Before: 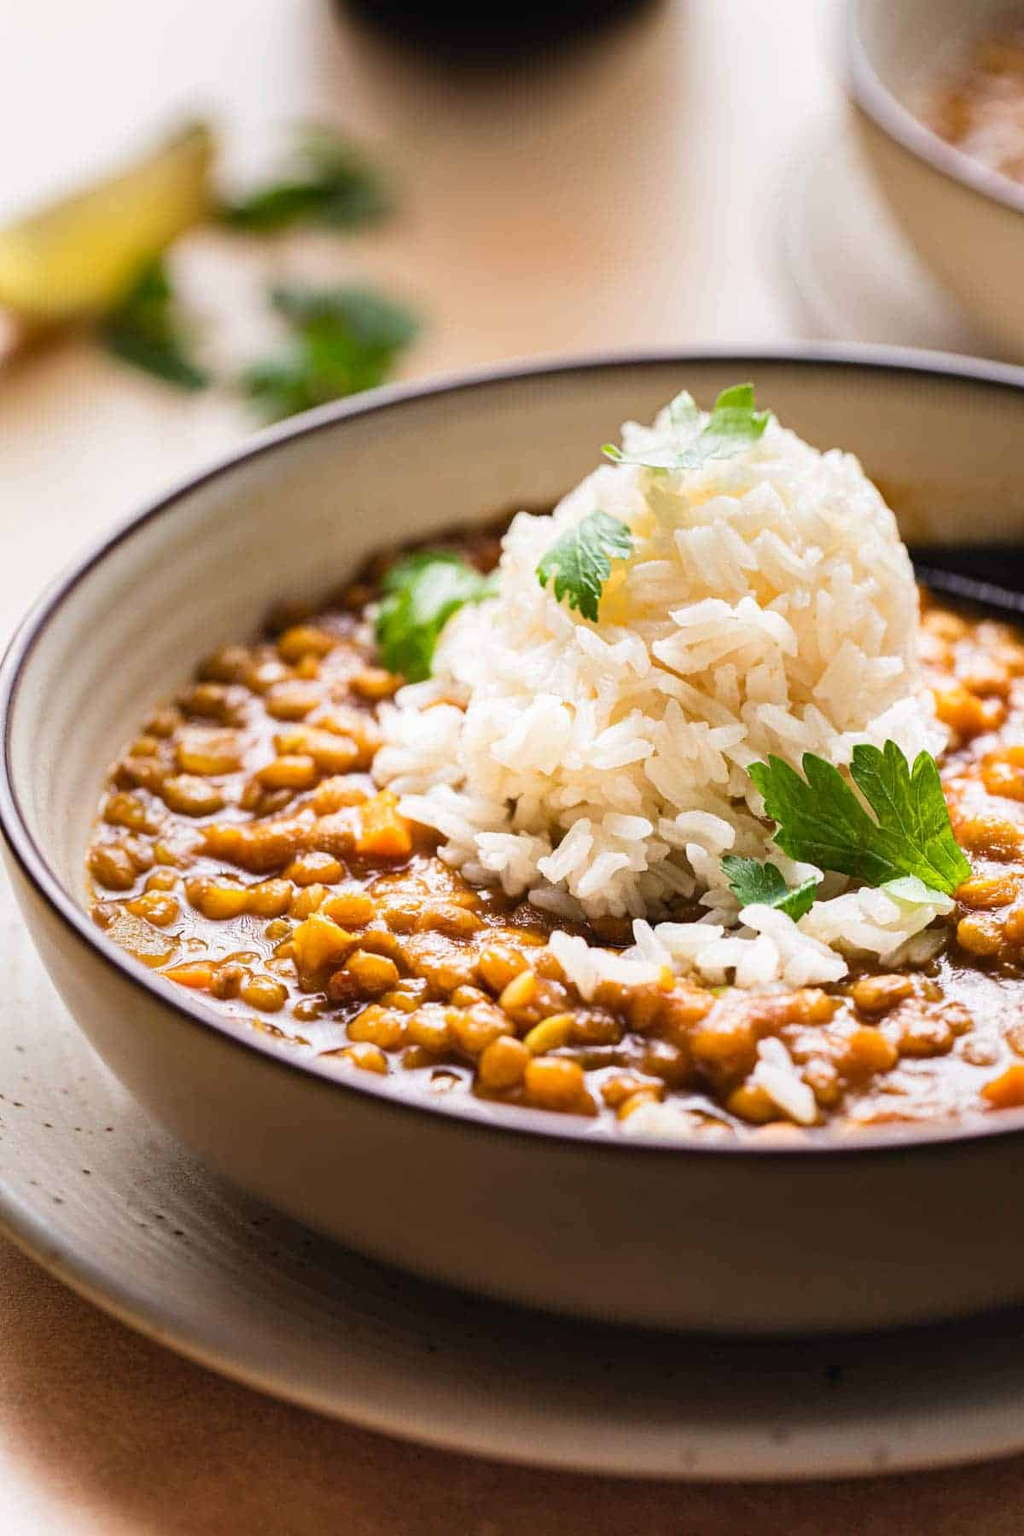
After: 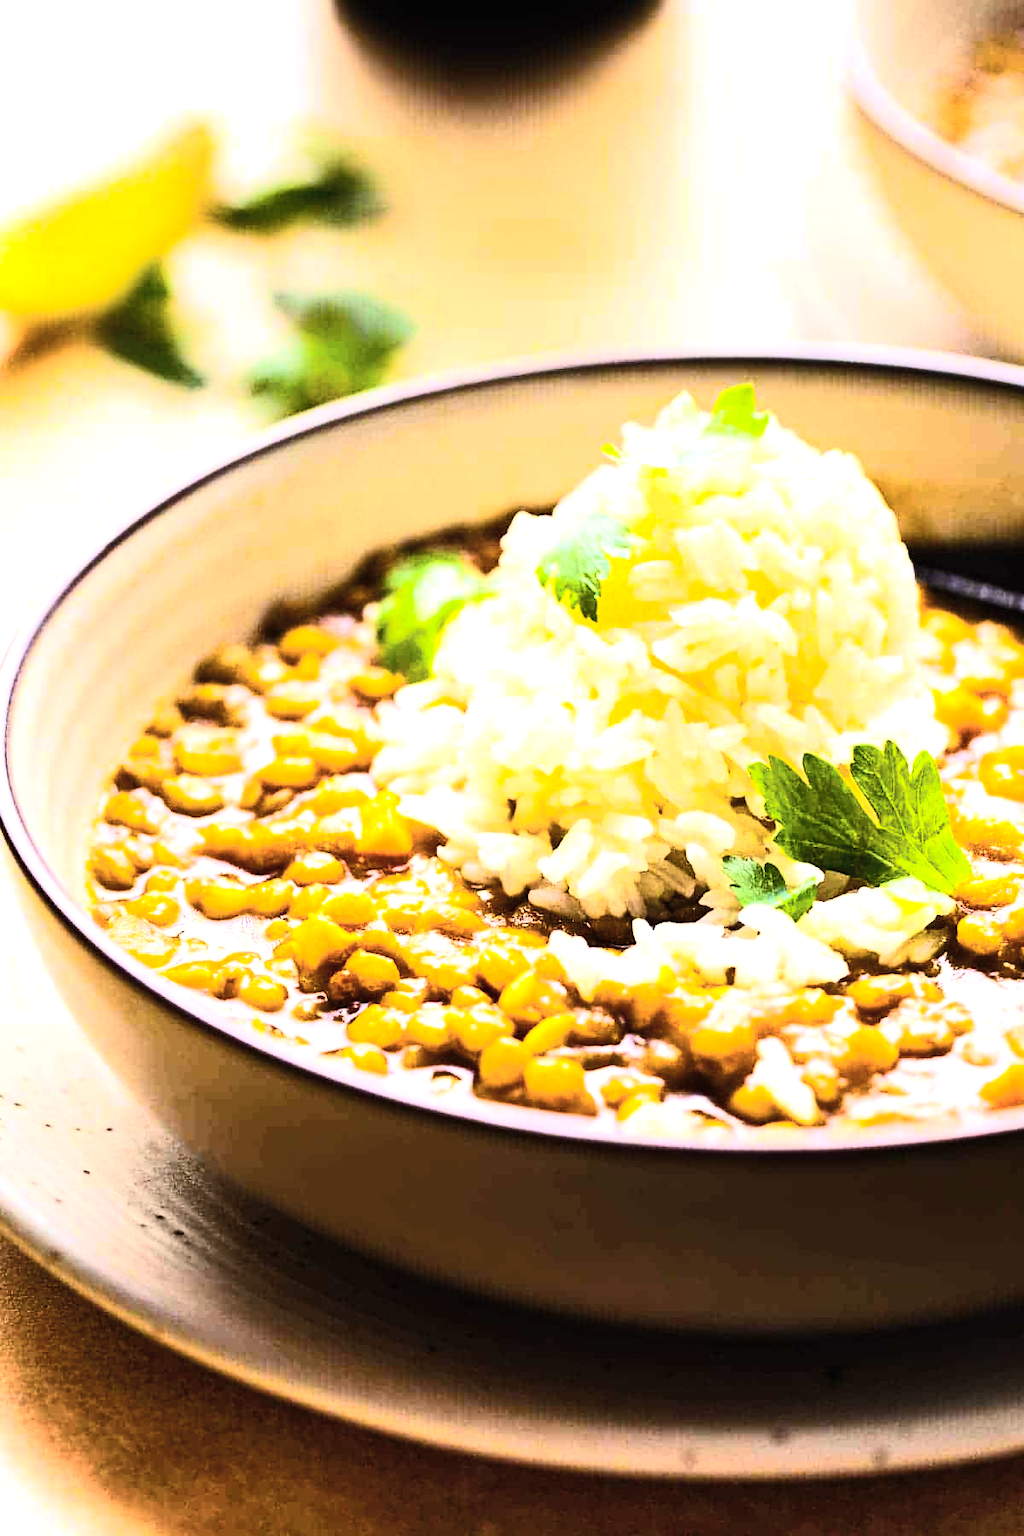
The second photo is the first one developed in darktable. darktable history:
tone curve: curves: ch0 [(0, 0) (0.003, 0.004) (0.011, 0.015) (0.025, 0.034) (0.044, 0.061) (0.069, 0.095) (0.1, 0.137) (0.136, 0.186) (0.177, 0.243) (0.224, 0.307) (0.277, 0.416) (0.335, 0.533) (0.399, 0.641) (0.468, 0.748) (0.543, 0.829) (0.623, 0.886) (0.709, 0.924) (0.801, 0.951) (0.898, 0.975) (1, 1)], color space Lab, independent channels, preserve colors none
tone equalizer: -8 EV -0.725 EV, -7 EV -0.714 EV, -6 EV -0.597 EV, -5 EV -0.369 EV, -3 EV 0.401 EV, -2 EV 0.6 EV, -1 EV 0.694 EV, +0 EV 0.723 EV, edges refinement/feathering 500, mask exposure compensation -1.57 EV, preserve details no
color balance rgb: linear chroma grading › global chroma 14.675%, perceptual saturation grading › global saturation 25.028%, global vibrance 25.015%, contrast 10.565%
